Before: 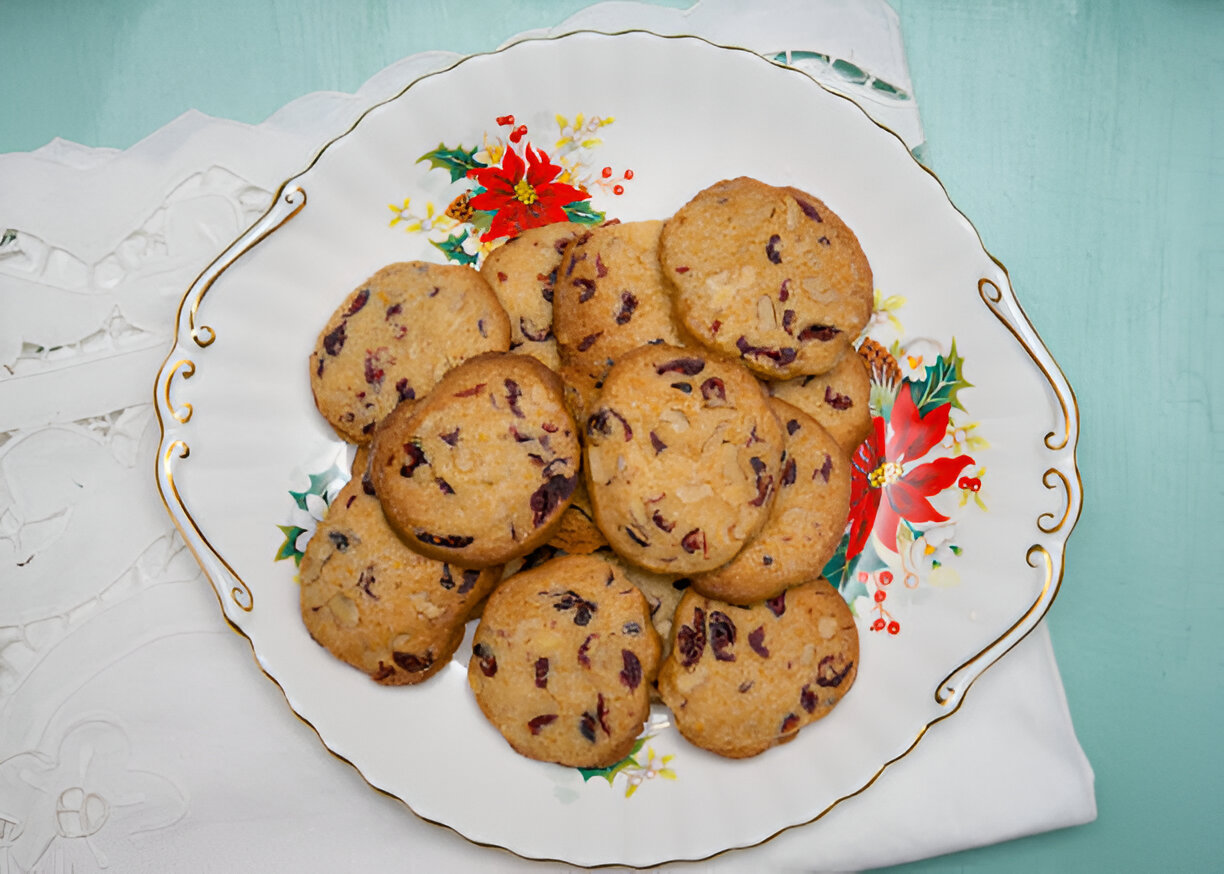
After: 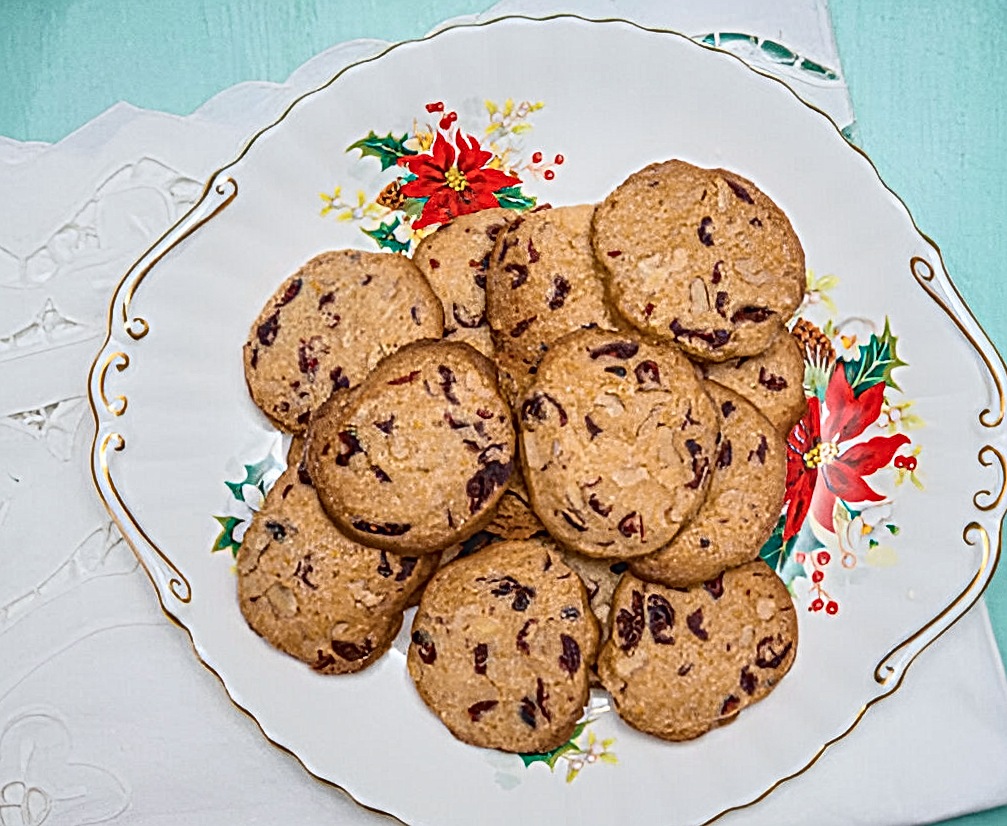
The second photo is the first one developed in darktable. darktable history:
tone curve: curves: ch0 [(0, 0.084) (0.155, 0.169) (0.46, 0.466) (0.751, 0.788) (1, 0.961)]; ch1 [(0, 0) (0.43, 0.408) (0.476, 0.469) (0.505, 0.503) (0.553, 0.563) (0.592, 0.581) (0.631, 0.625) (1, 1)]; ch2 [(0, 0) (0.505, 0.495) (0.55, 0.557) (0.583, 0.573) (1, 1)], color space Lab, independent channels, preserve colors none
crop and rotate: angle 1°, left 4.281%, top 0.642%, right 11.383%, bottom 2.486%
local contrast: mode bilateral grid, contrast 20, coarseness 3, detail 300%, midtone range 0.2
